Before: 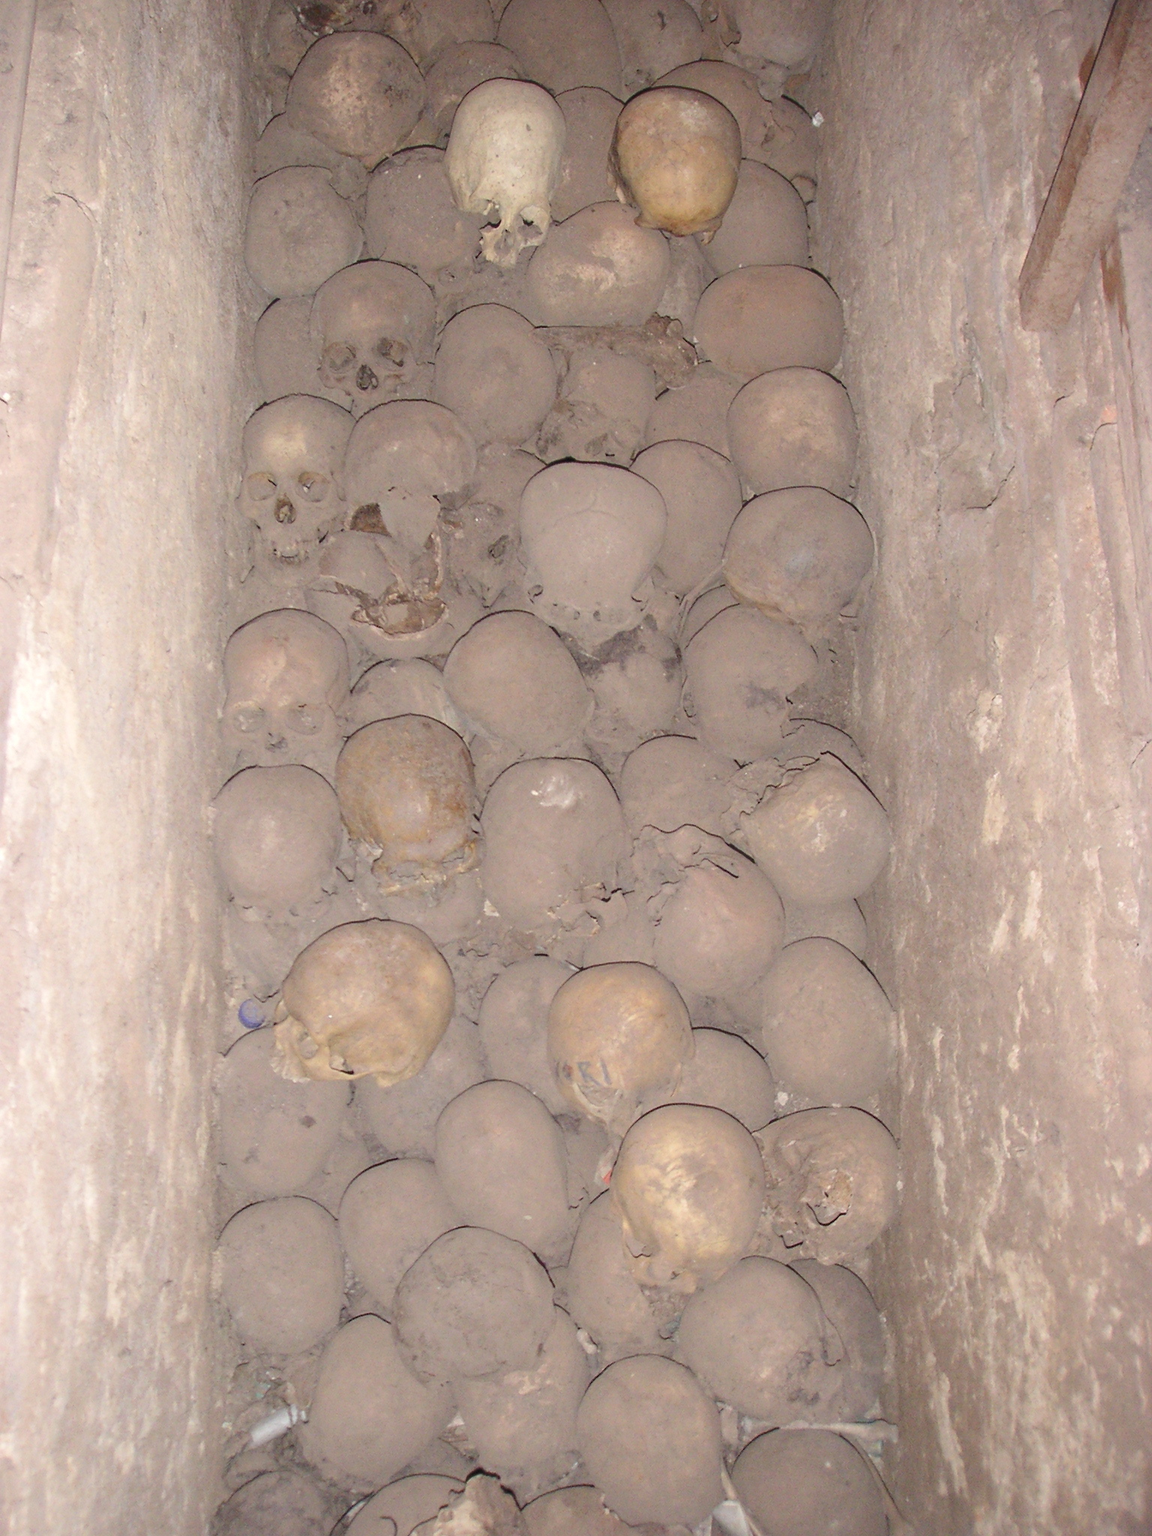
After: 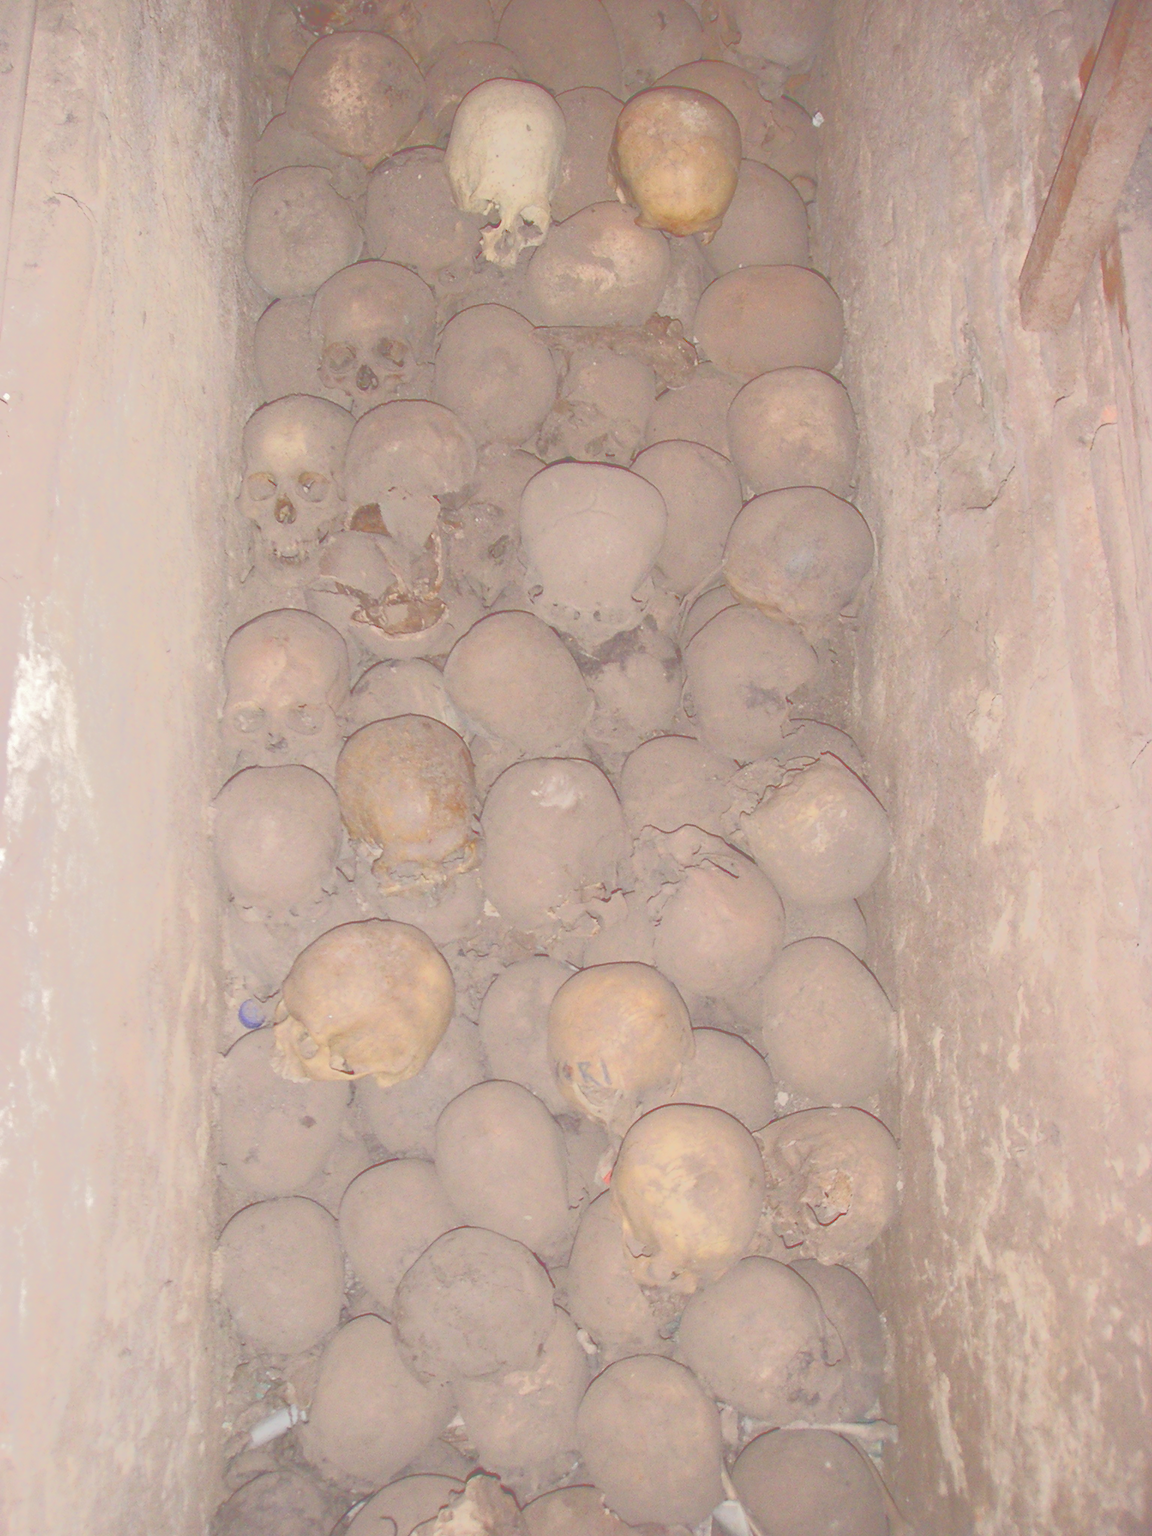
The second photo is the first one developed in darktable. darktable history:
tone curve: curves: ch0 [(0, 0) (0.003, 0.449) (0.011, 0.449) (0.025, 0.449) (0.044, 0.45) (0.069, 0.453) (0.1, 0.453) (0.136, 0.455) (0.177, 0.458) (0.224, 0.462) (0.277, 0.47) (0.335, 0.491) (0.399, 0.522) (0.468, 0.561) (0.543, 0.619) (0.623, 0.69) (0.709, 0.756) (0.801, 0.802) (0.898, 0.825) (1, 1)]
